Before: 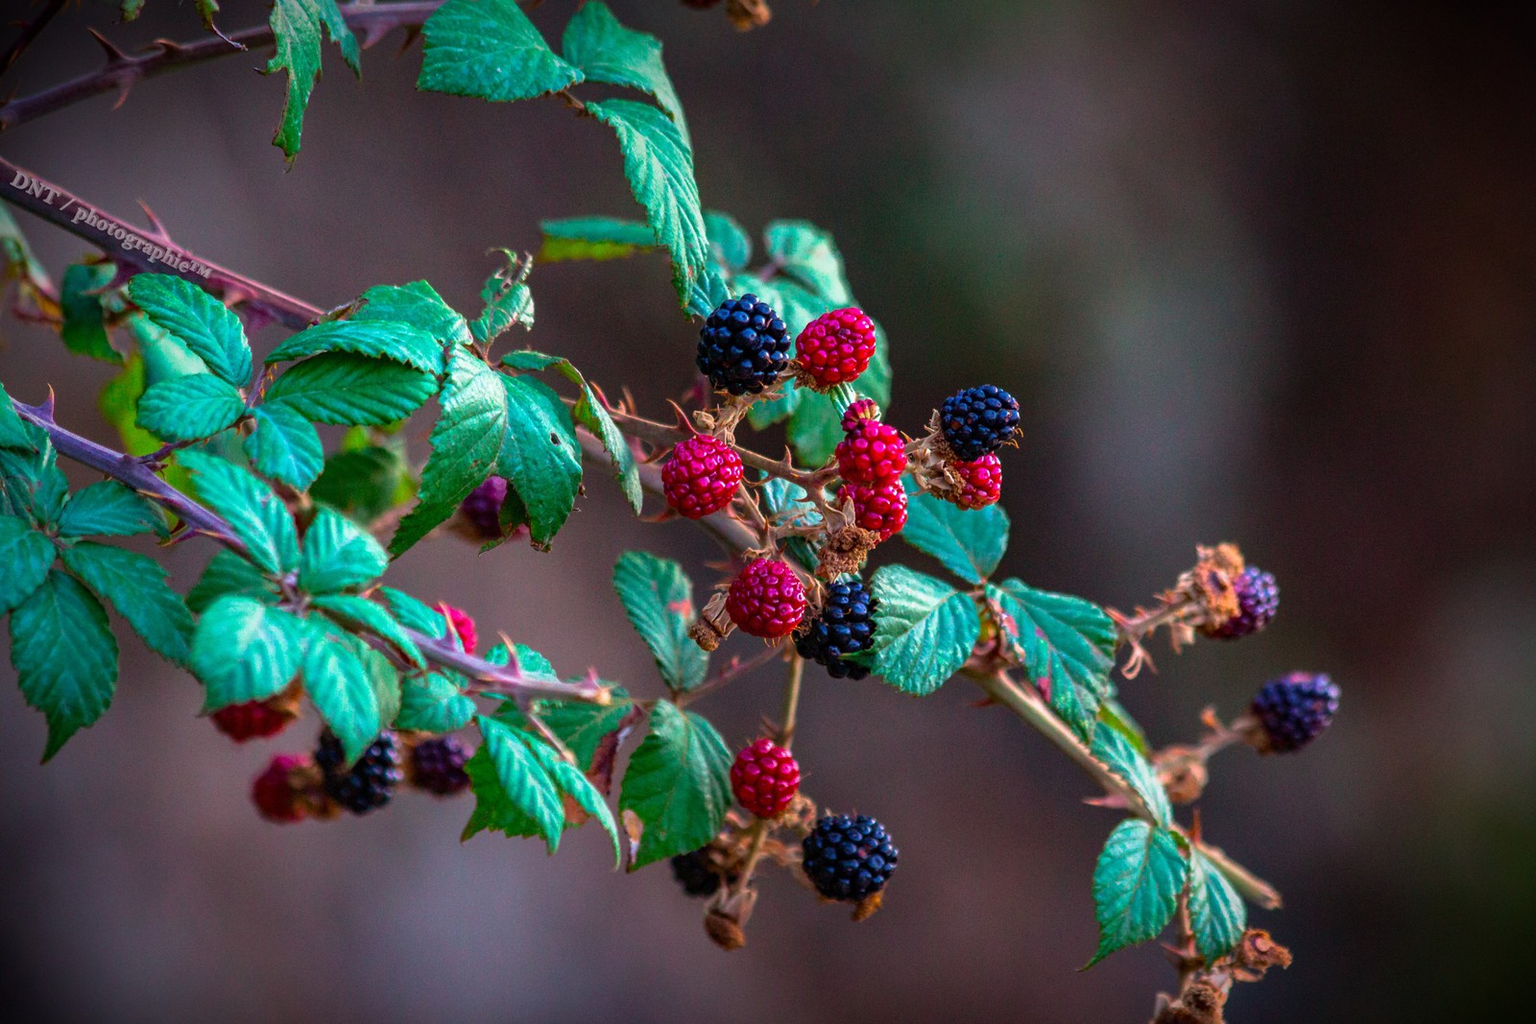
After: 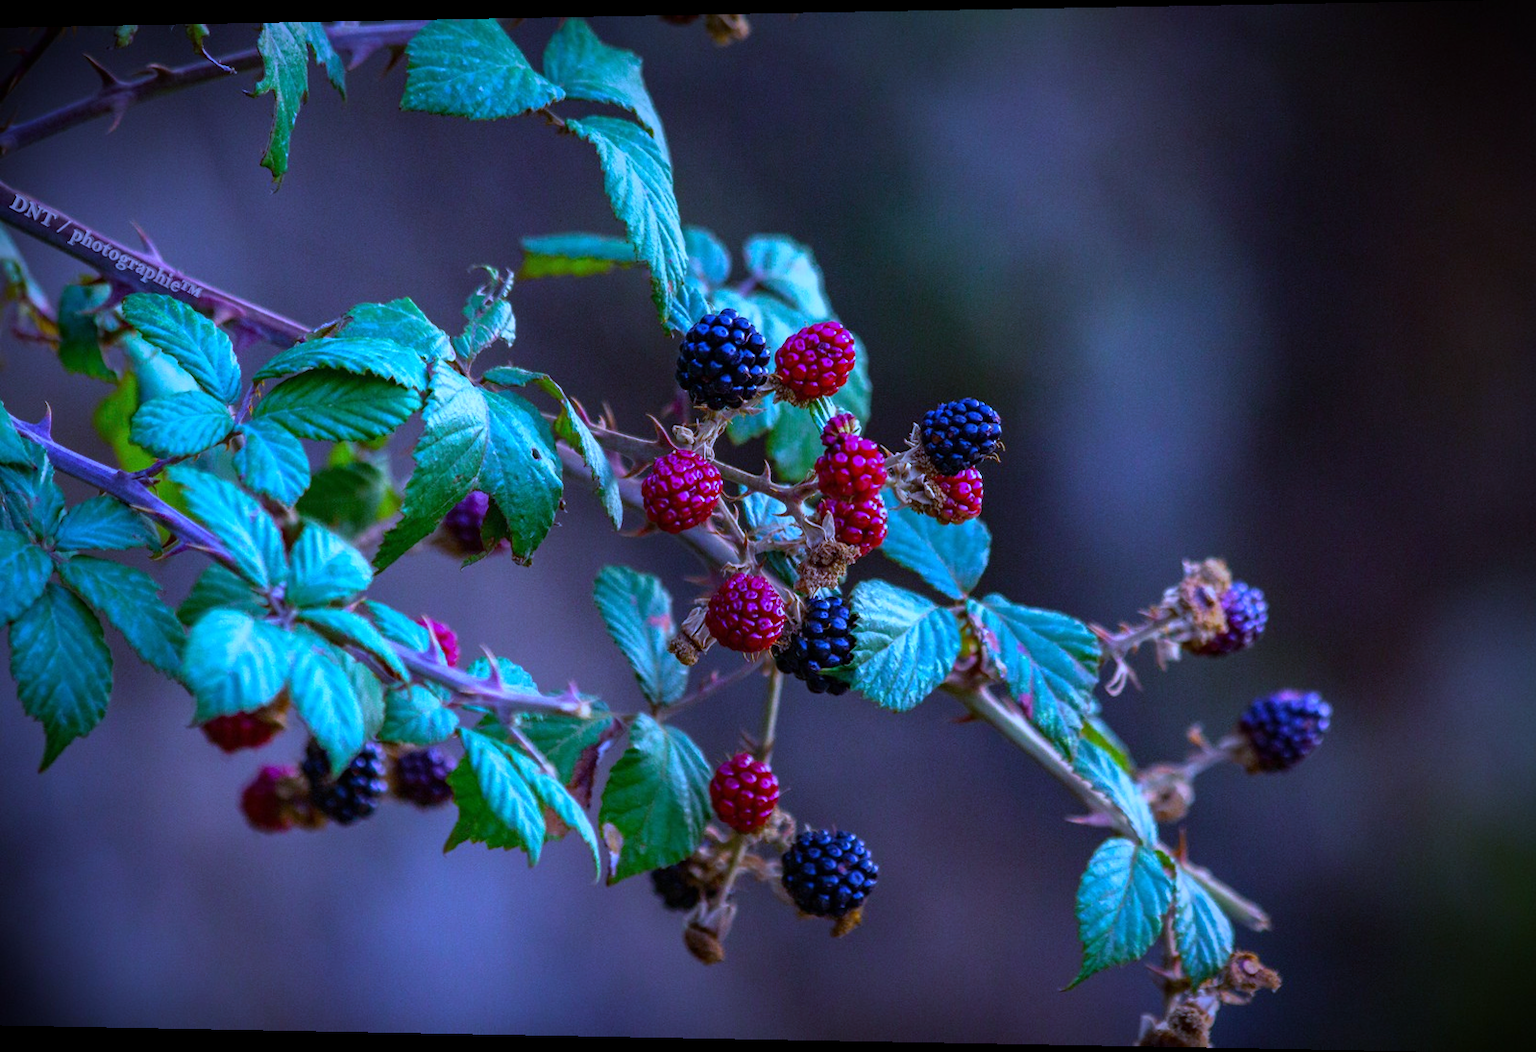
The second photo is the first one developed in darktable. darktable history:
exposure: exposure -0.151 EV, compensate highlight preservation false
rotate and perspective: lens shift (horizontal) -0.055, automatic cropping off
white balance: red 0.766, blue 1.537
